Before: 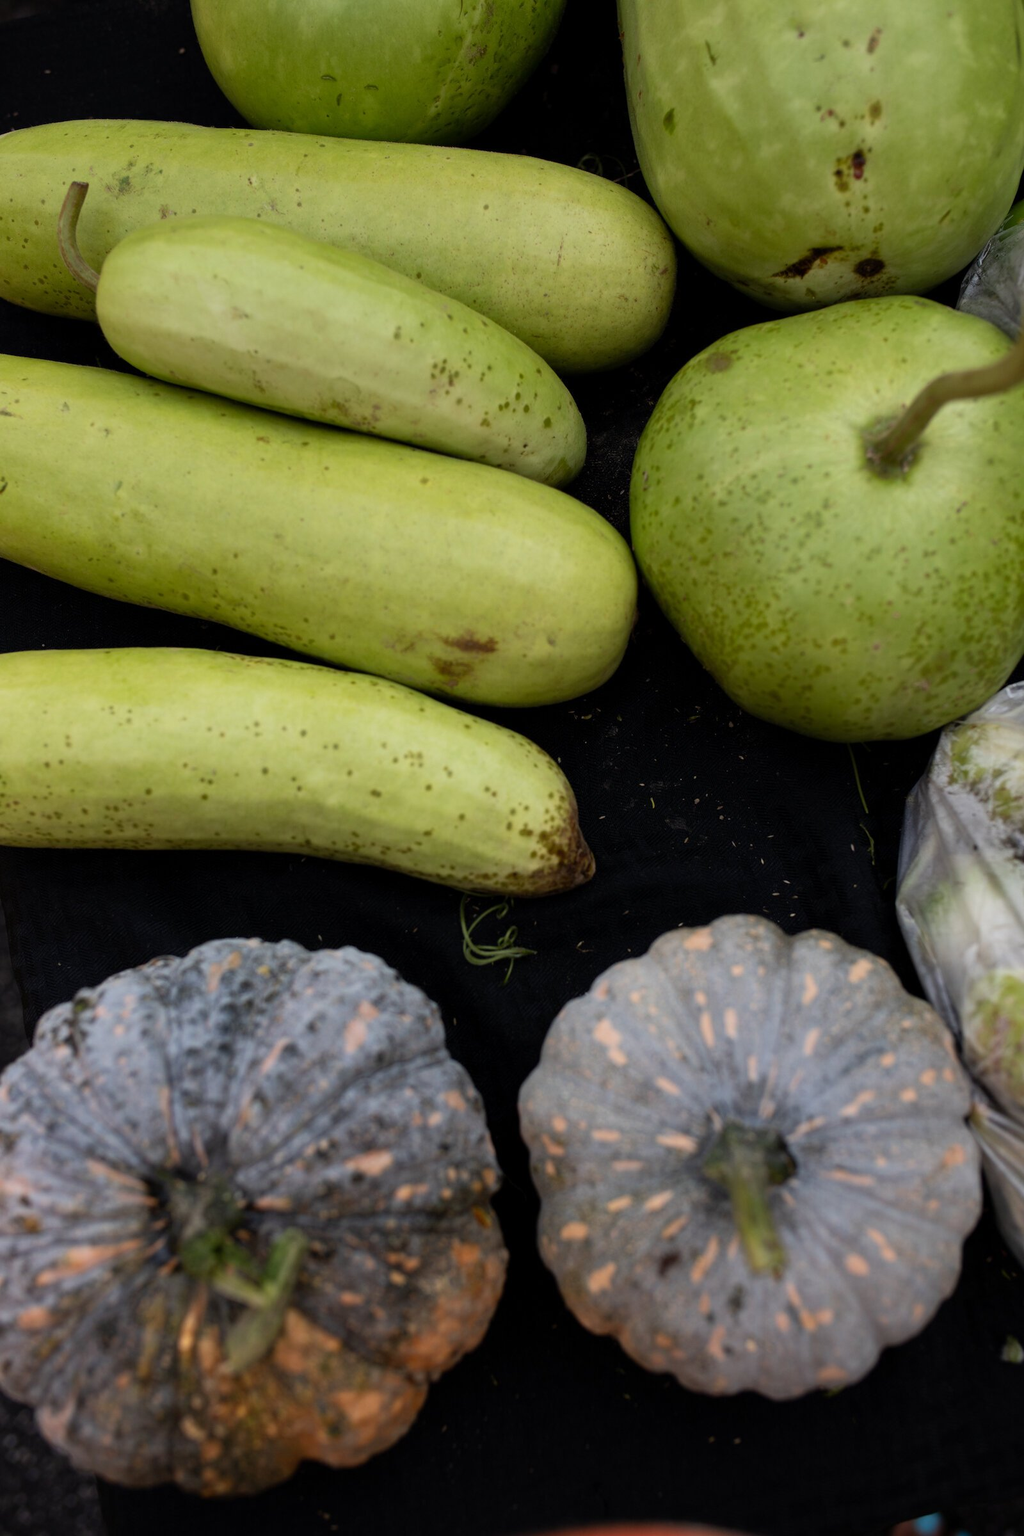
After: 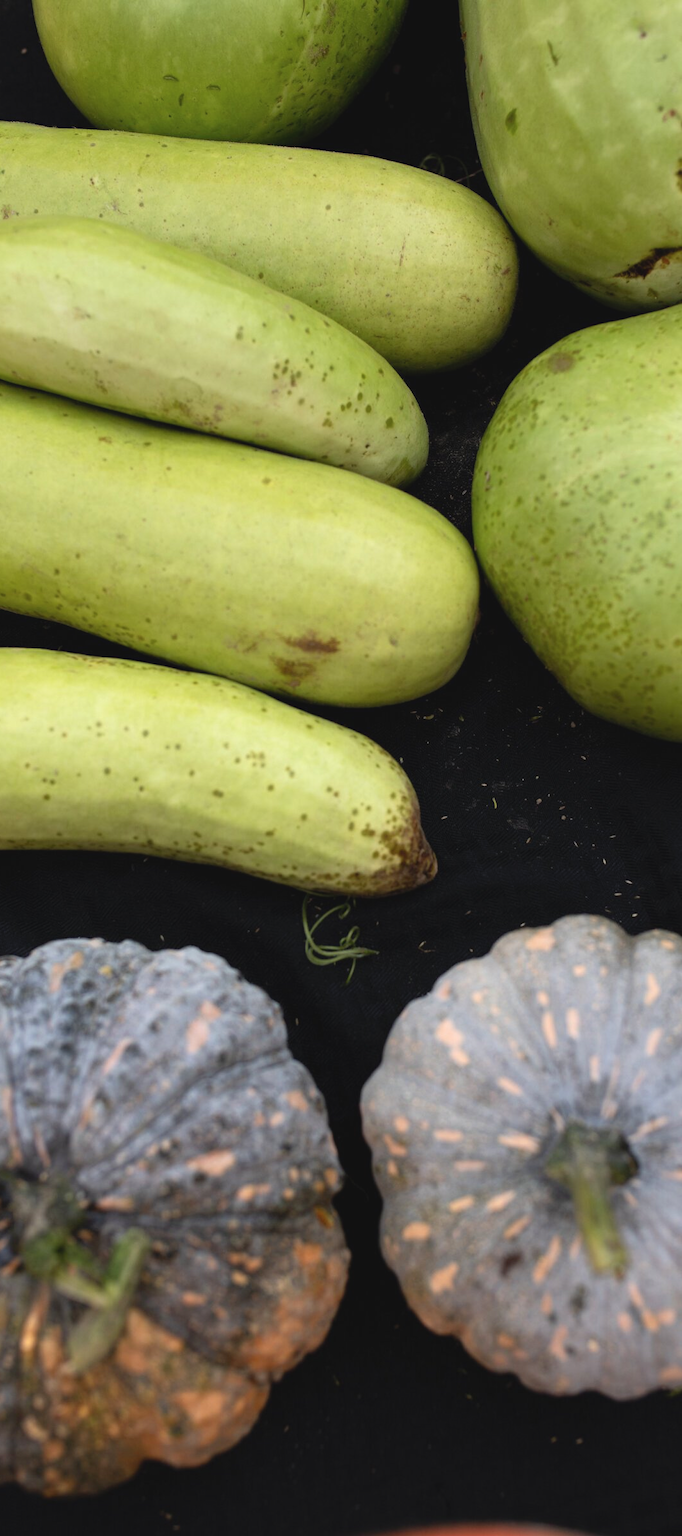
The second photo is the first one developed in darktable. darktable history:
crop and rotate: left 15.446%, right 17.836%
exposure: exposure 0.64 EV, compensate highlight preservation false
contrast brightness saturation: contrast -0.1, saturation -0.1
